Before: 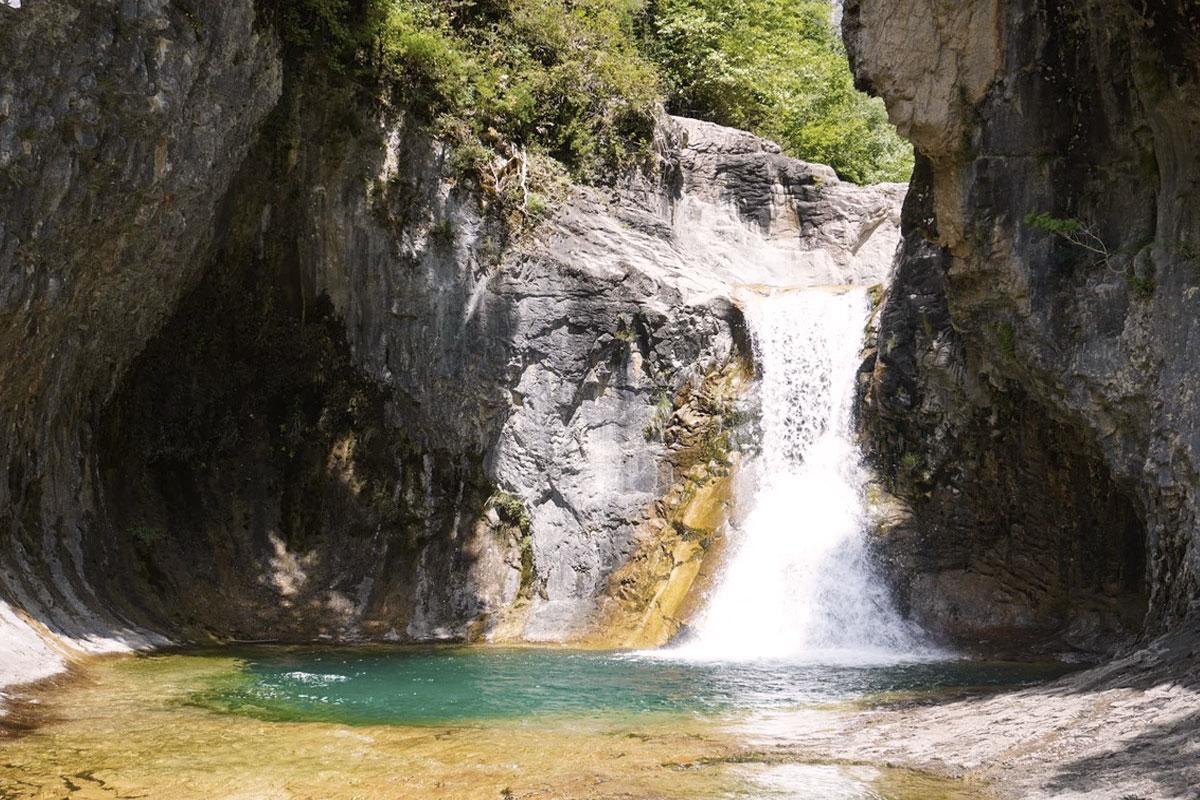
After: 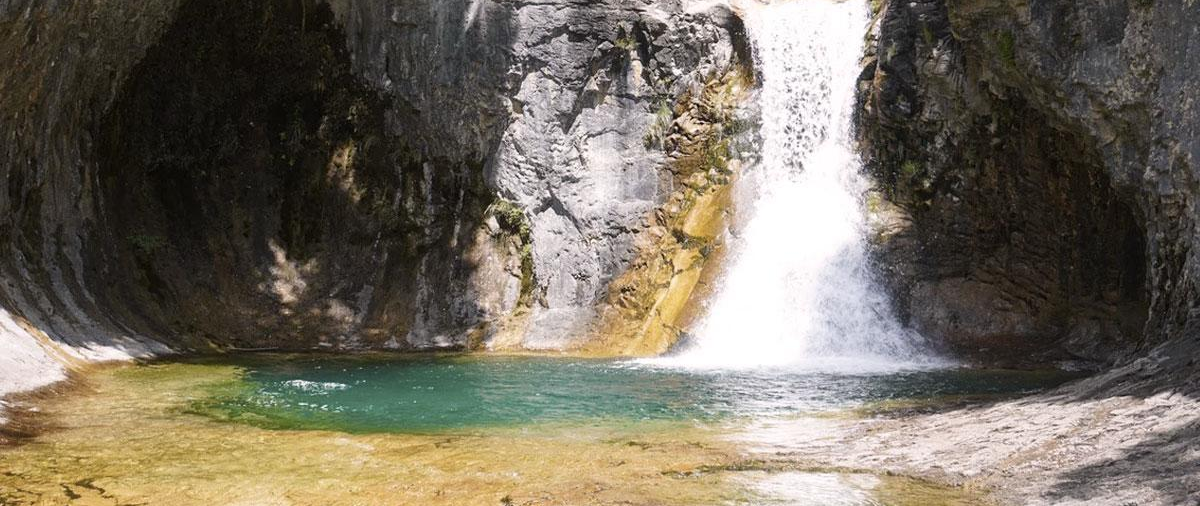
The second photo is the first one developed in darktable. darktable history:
crop and rotate: top 36.657%
